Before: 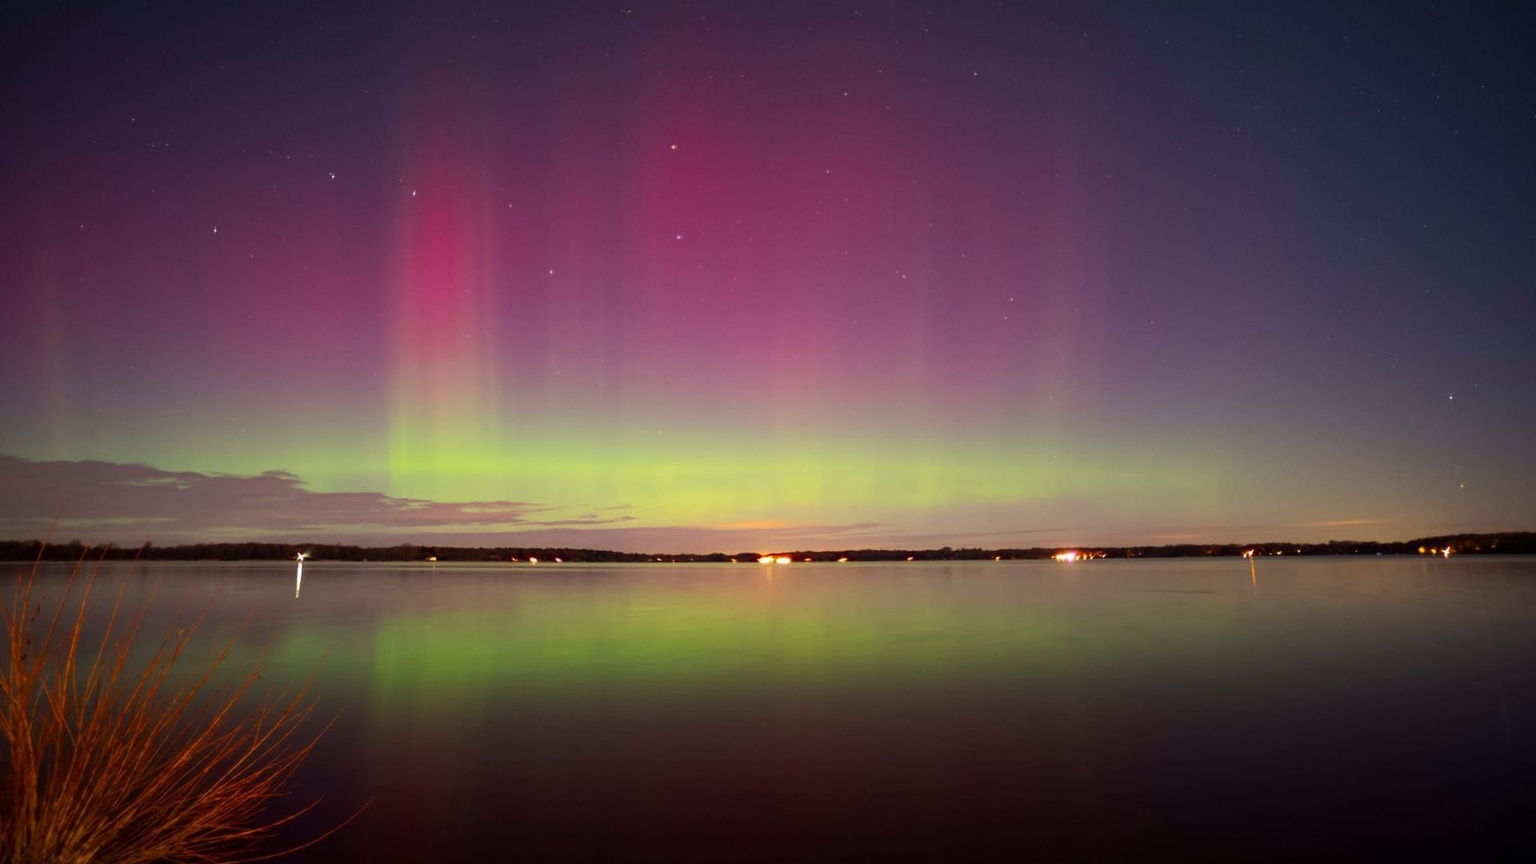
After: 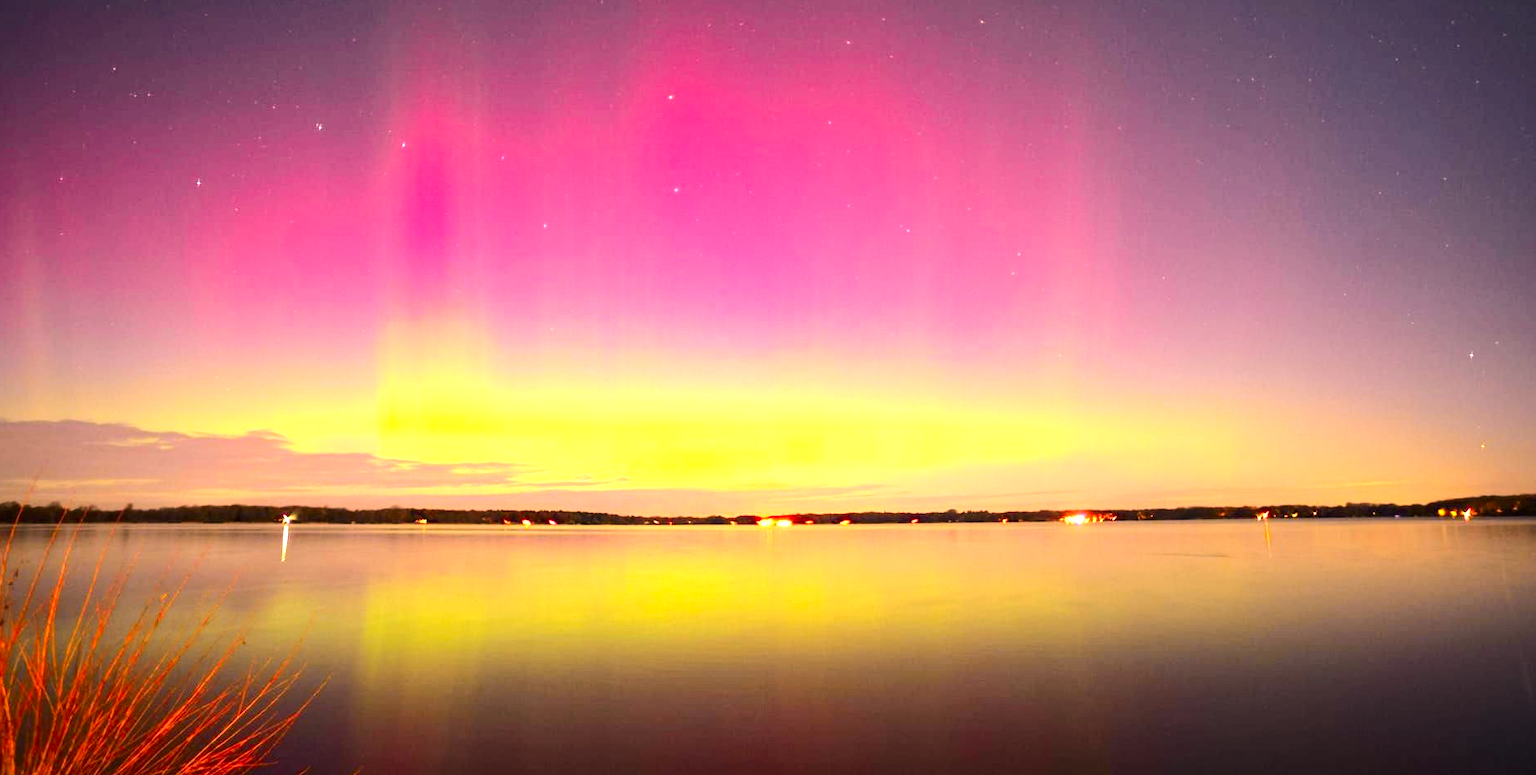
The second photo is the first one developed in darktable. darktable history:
exposure: black level correction 0, exposure 1.6 EV, compensate exposure bias true, compensate highlight preservation false
tone curve: curves: ch0 [(0, 0) (0.239, 0.248) (0.508, 0.606) (0.828, 0.878) (1, 1)]; ch1 [(0, 0) (0.401, 0.42) (0.45, 0.464) (0.492, 0.498) (0.511, 0.507) (0.561, 0.549) (0.688, 0.726) (1, 1)]; ch2 [(0, 0) (0.411, 0.433) (0.5, 0.504) (0.545, 0.574) (1, 1)], color space Lab, independent channels, preserve colors none
crop: left 1.507%, top 6.147%, right 1.379%, bottom 6.637%
color correction: highlights a* 21.16, highlights b* 19.61
